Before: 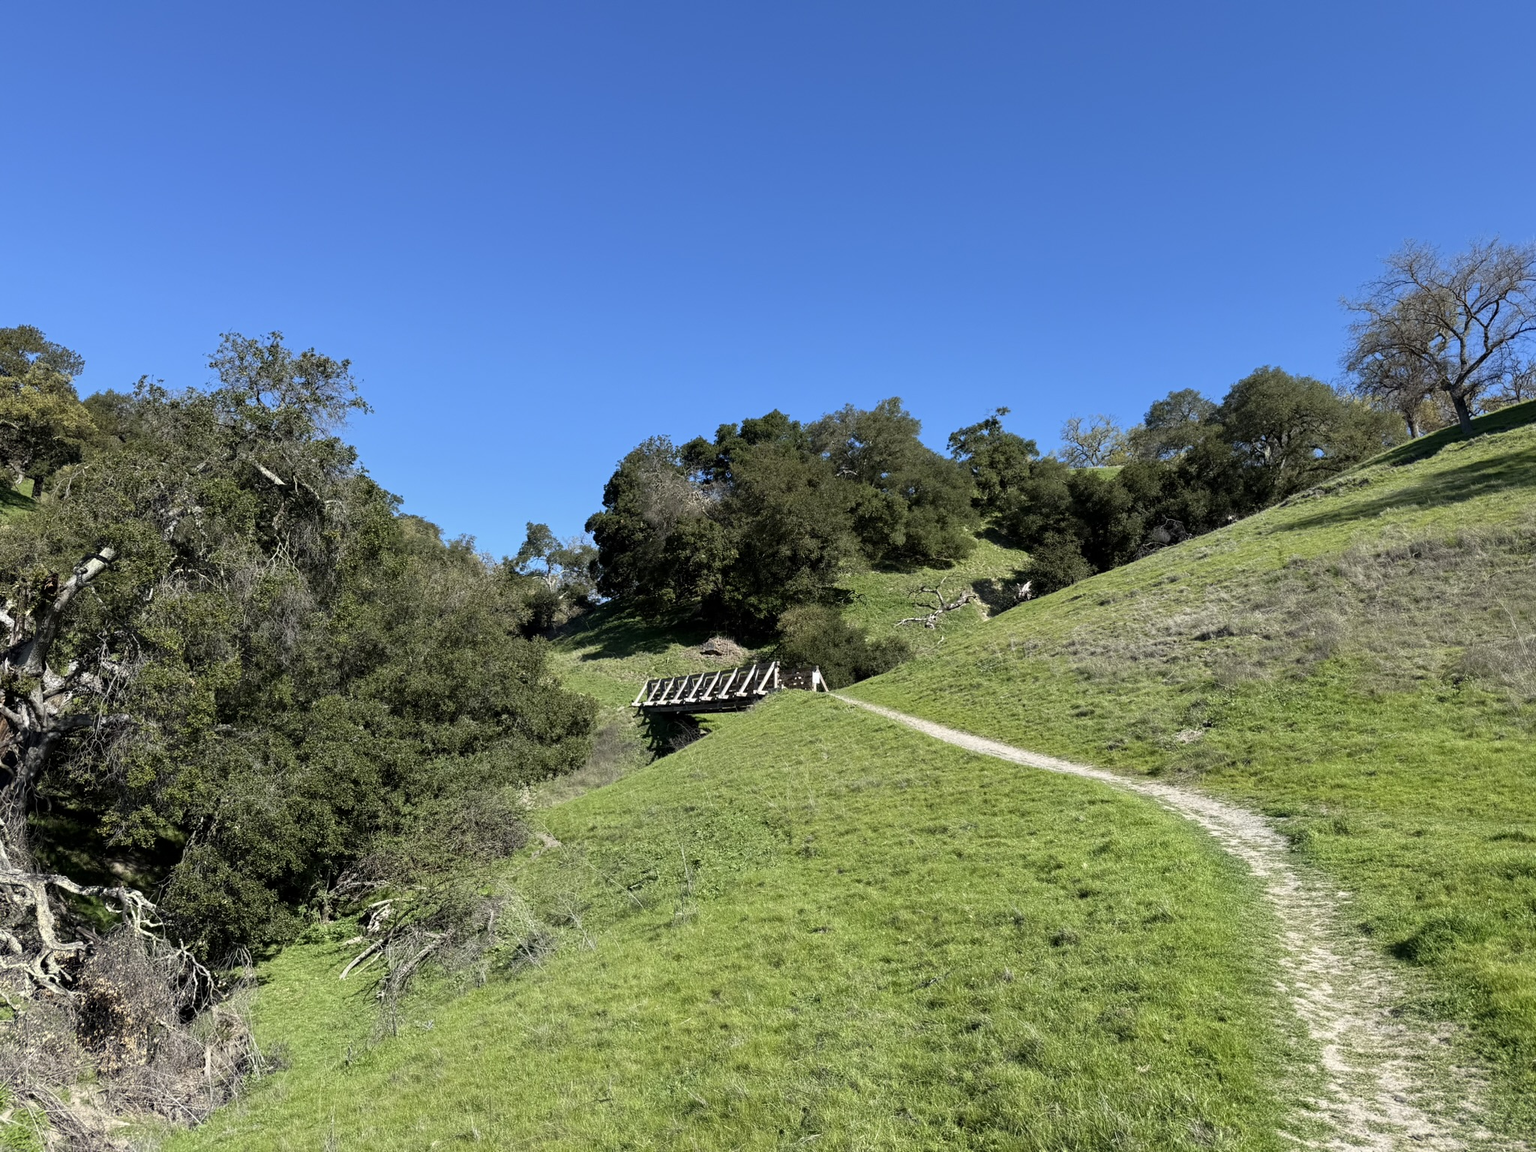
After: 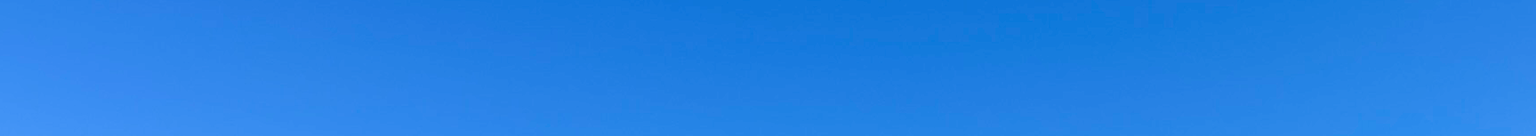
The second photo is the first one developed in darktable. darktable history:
filmic rgb: black relative exposure -6.3 EV, white relative exposure 2.8 EV, threshold 3 EV, target black luminance 0%, hardness 4.6, latitude 67.35%, contrast 1.292, shadows ↔ highlights balance -3.5%, preserve chrominance no, color science v4 (2020), contrast in shadows soft, enable highlight reconstruction true
crop and rotate: left 9.644%, top 9.491%, right 6.021%, bottom 80.509%
